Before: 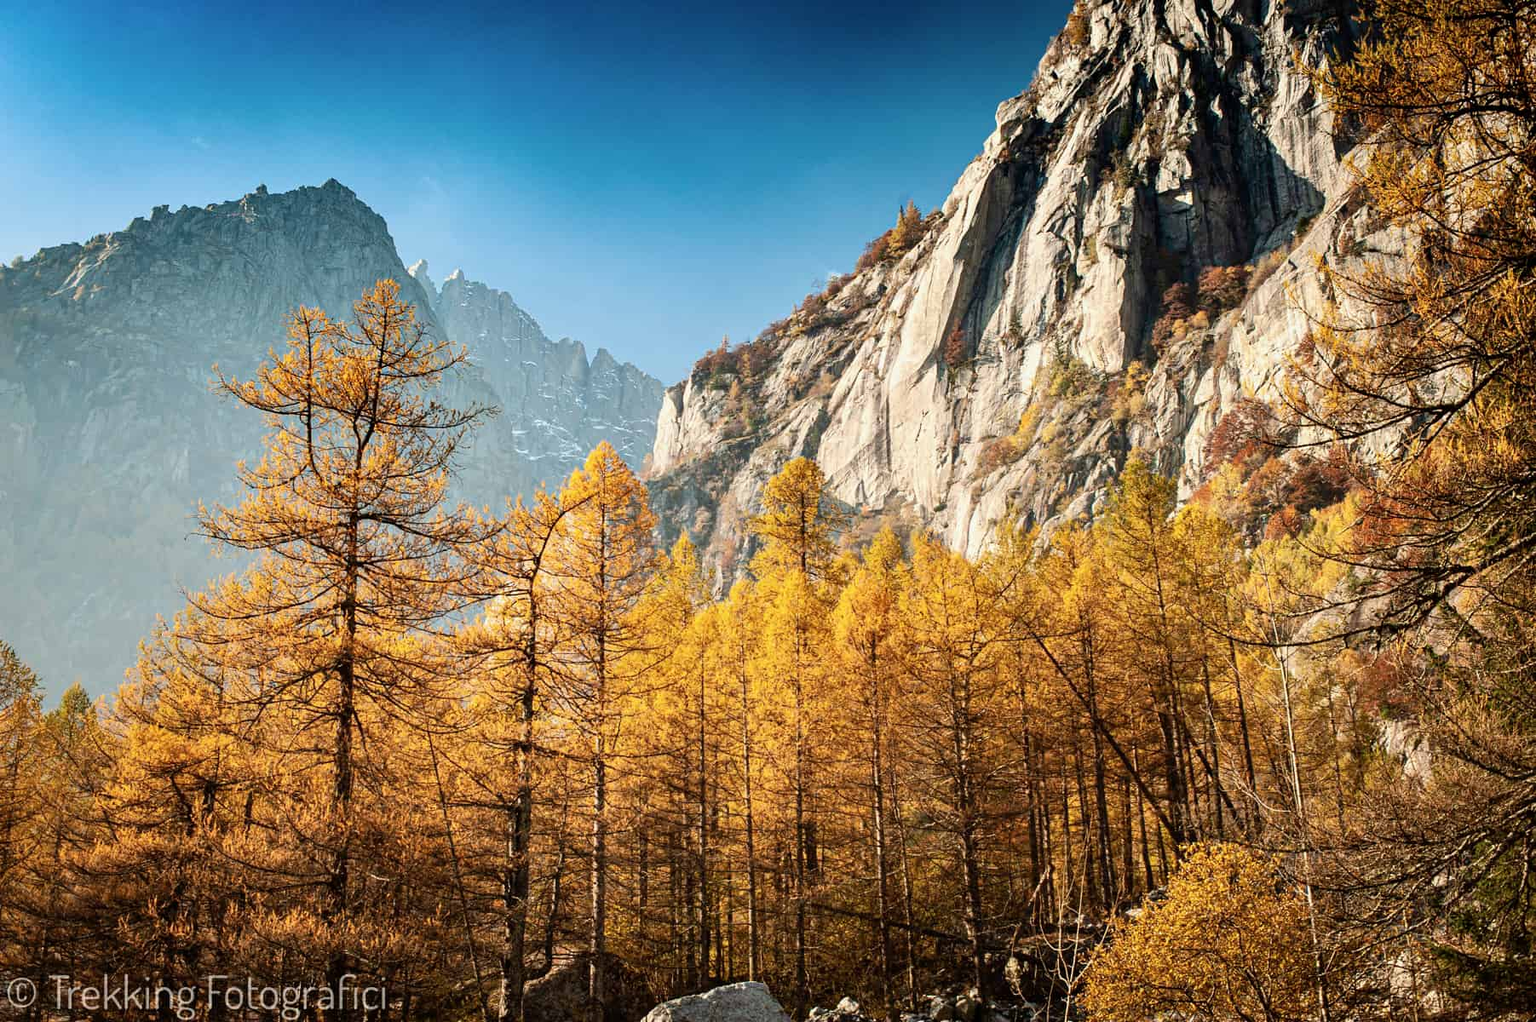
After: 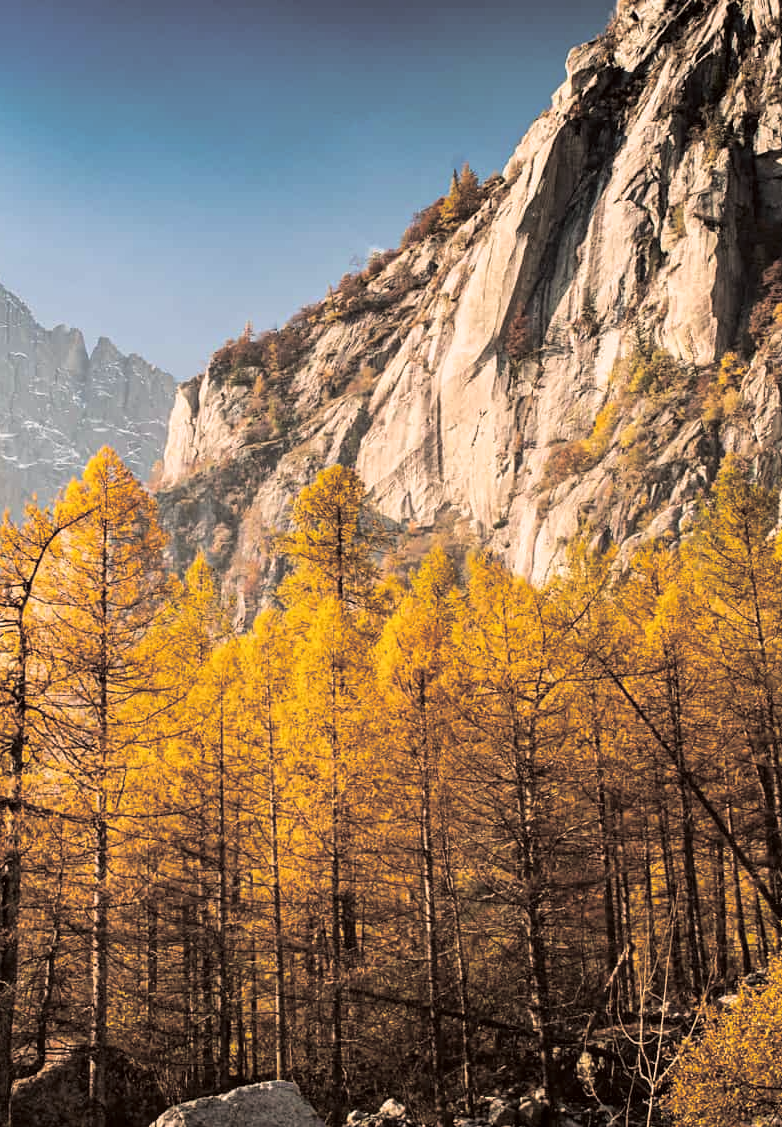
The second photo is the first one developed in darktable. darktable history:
crop: left 33.452%, top 6.025%, right 23.155%
color balance rgb: perceptual saturation grading › global saturation 20%, global vibrance 20%
split-toning: shadows › hue 36°, shadows › saturation 0.05, highlights › hue 10.8°, highlights › saturation 0.15, compress 40%
contrast brightness saturation: contrast 0.01, saturation -0.05
color correction: highlights a* 10.21, highlights b* 9.79, shadows a* 8.61, shadows b* 7.88, saturation 0.8
